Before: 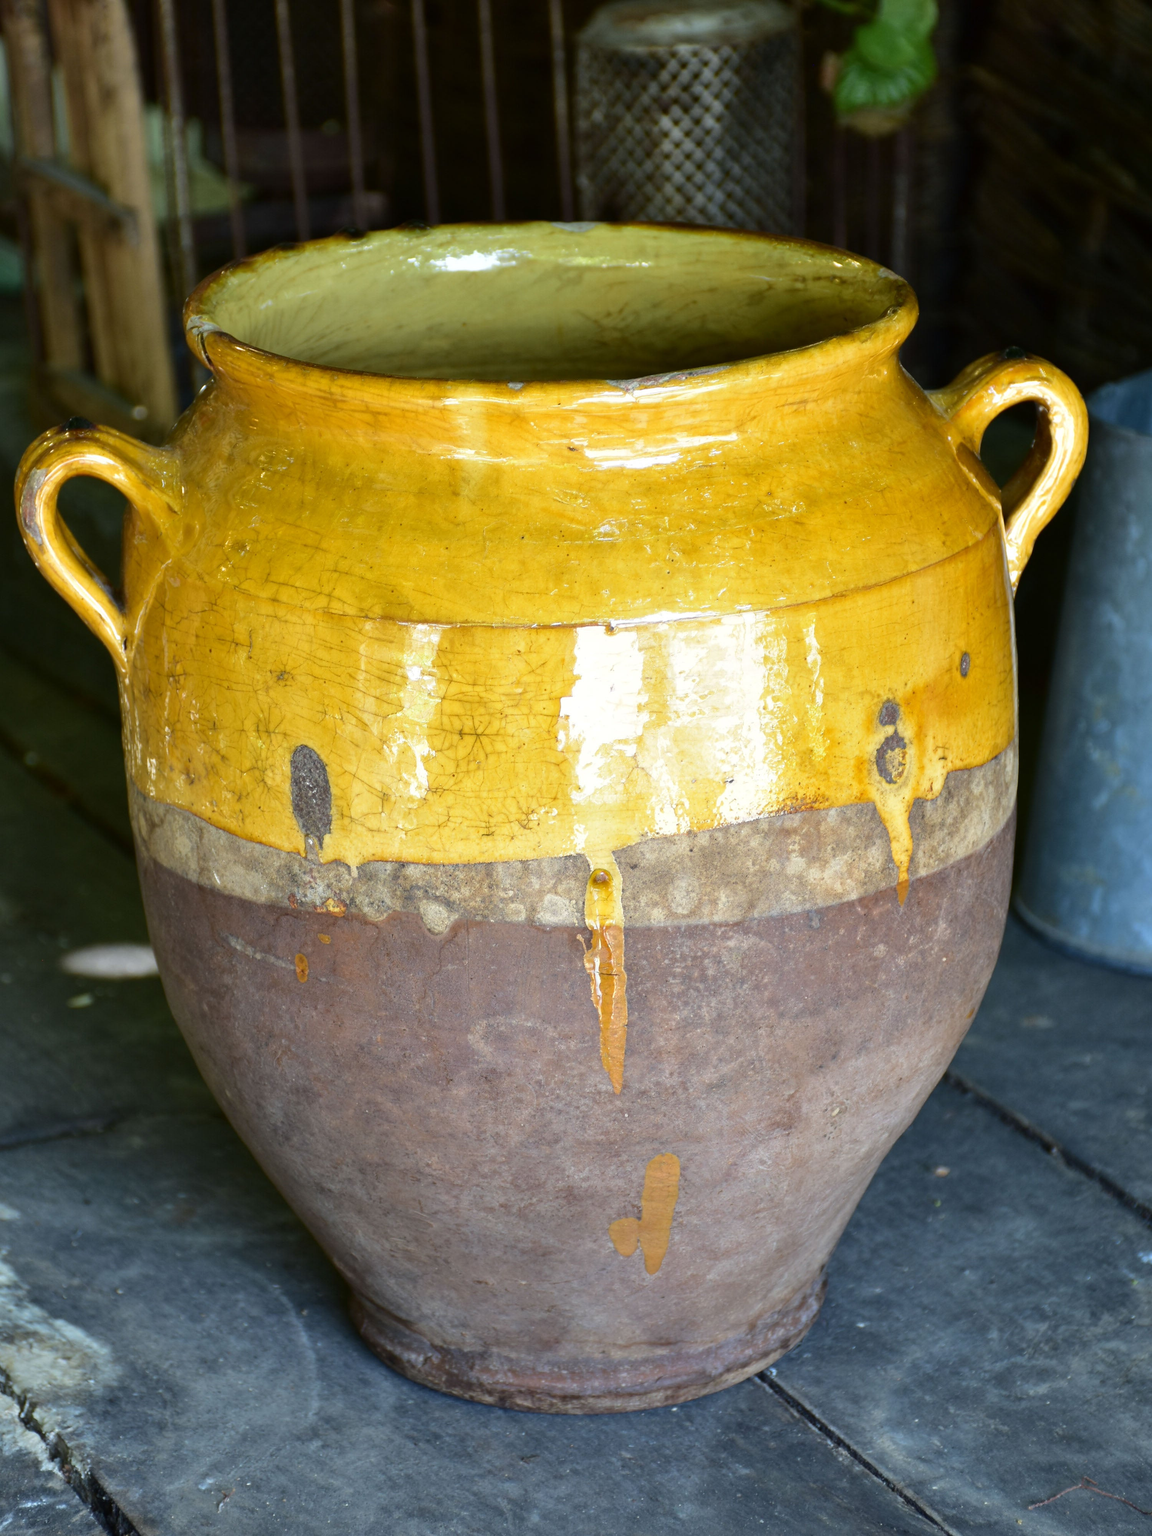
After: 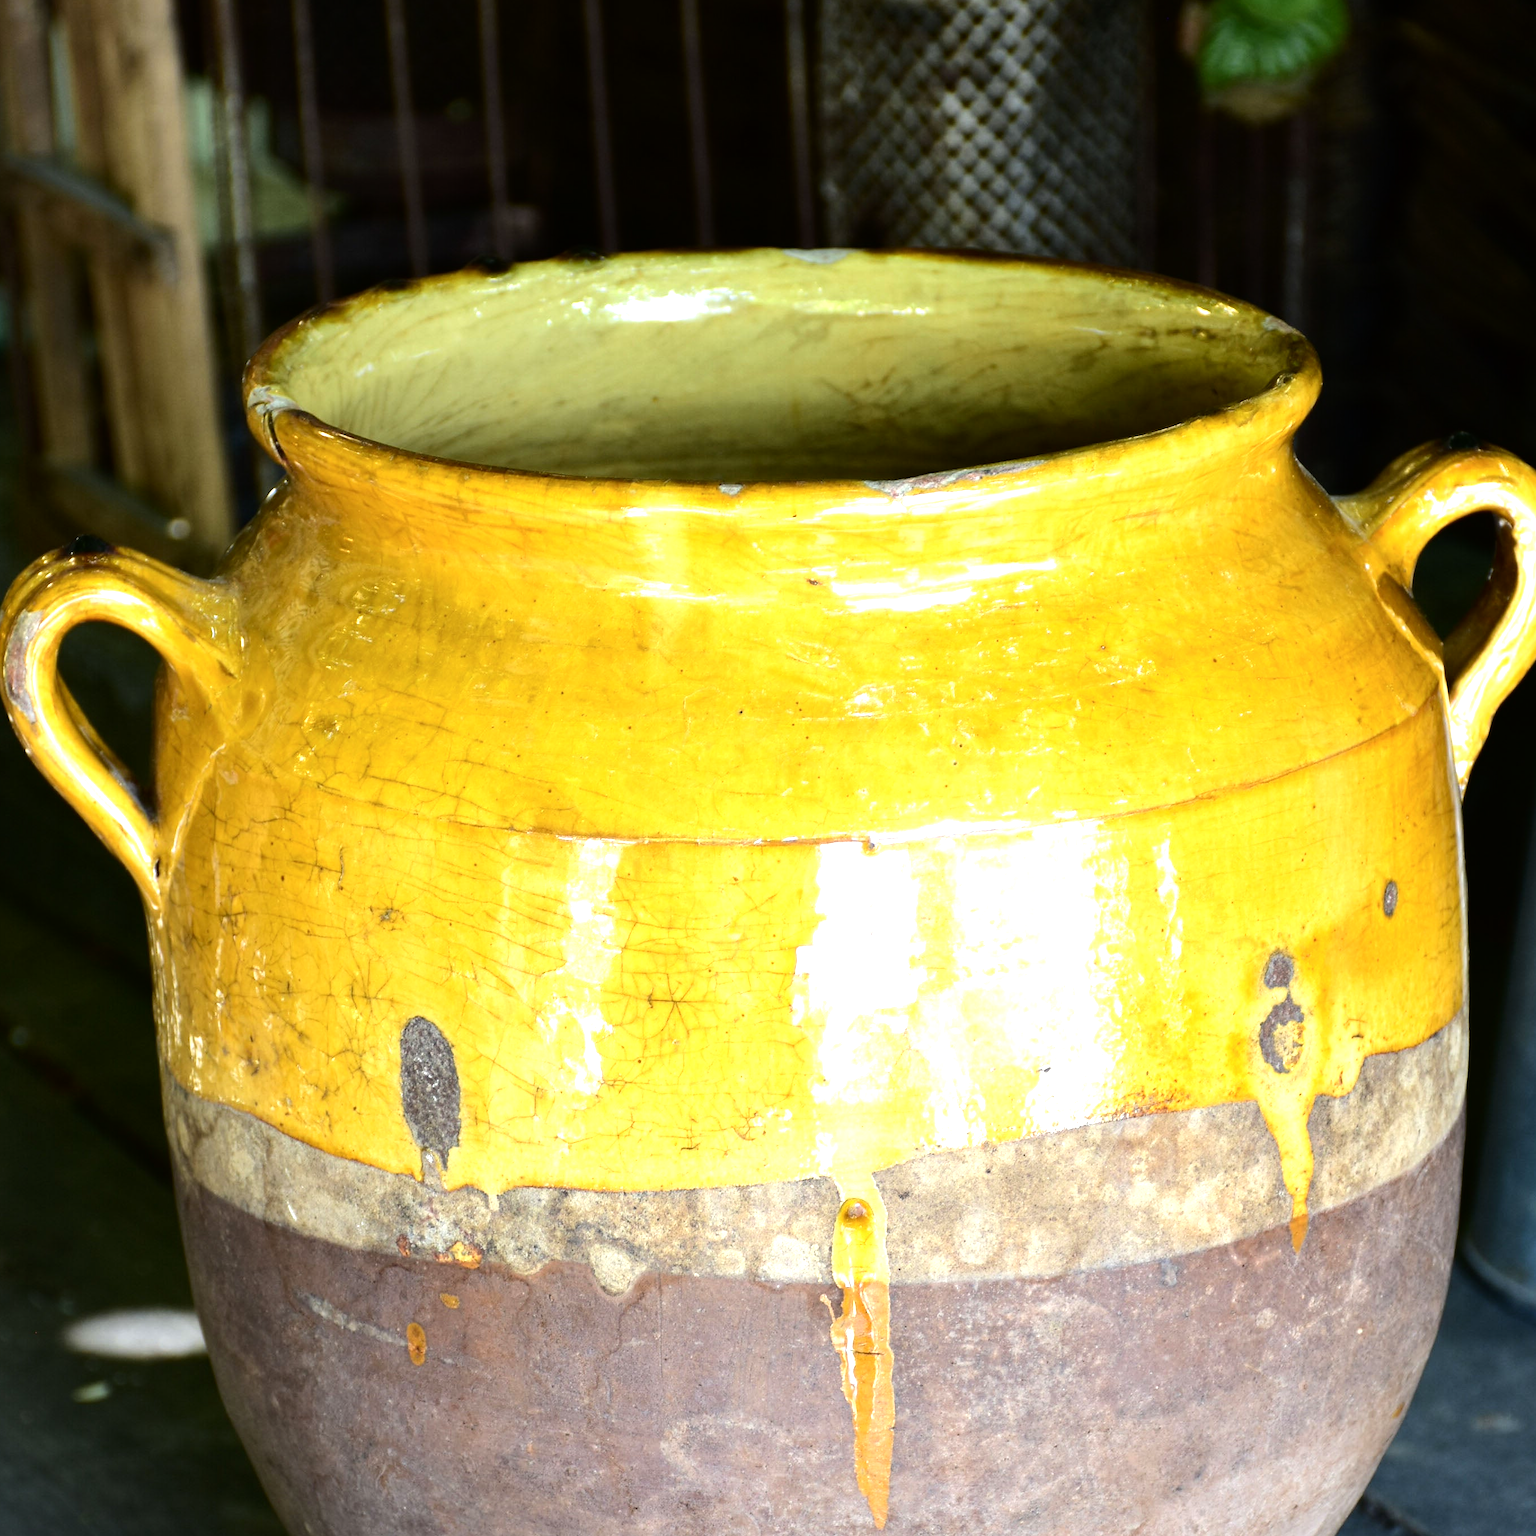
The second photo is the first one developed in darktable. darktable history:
tone equalizer: -8 EV -0.776 EV, -7 EV -0.698 EV, -6 EV -0.628 EV, -5 EV -0.387 EV, -3 EV 0.376 EV, -2 EV 0.6 EV, -1 EV 0.696 EV, +0 EV 0.759 EV
crop: left 1.576%, top 3.425%, right 7.576%, bottom 28.448%
contrast brightness saturation: contrast 0.135
